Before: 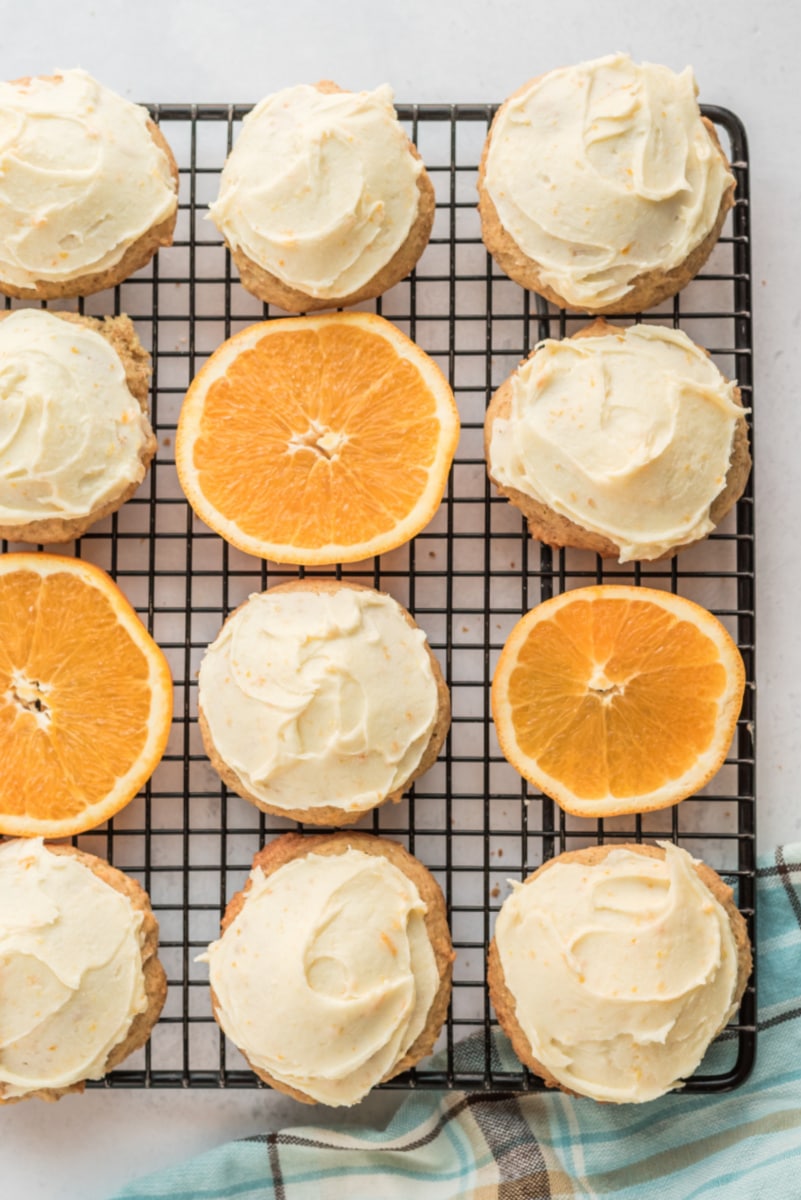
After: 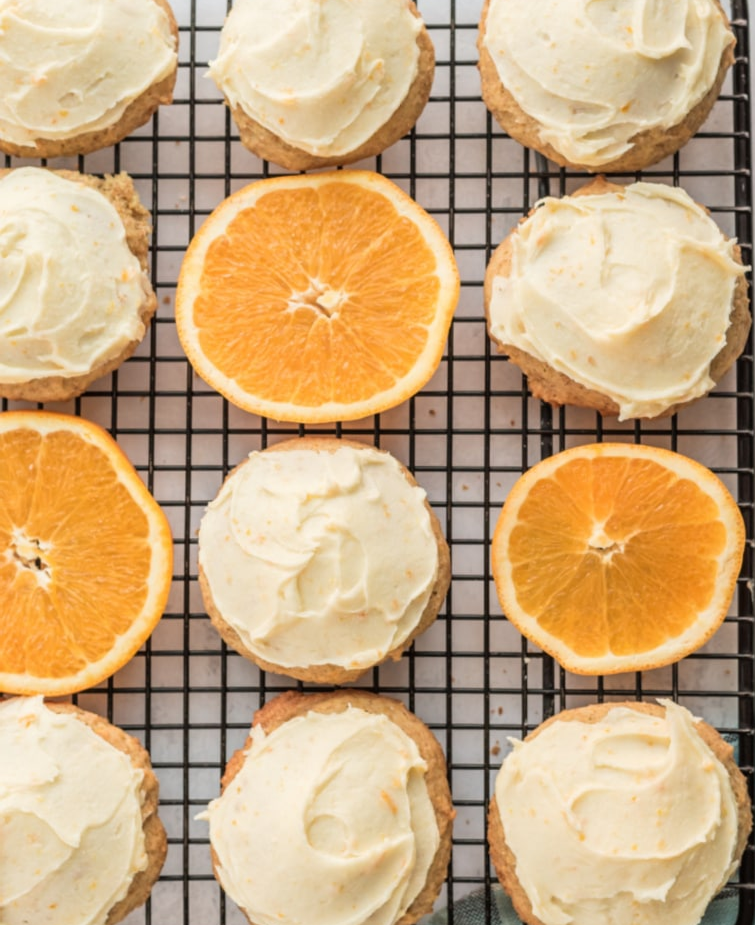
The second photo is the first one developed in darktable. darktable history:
crop and rotate: angle 0.028°, top 11.823%, right 5.615%, bottom 10.958%
